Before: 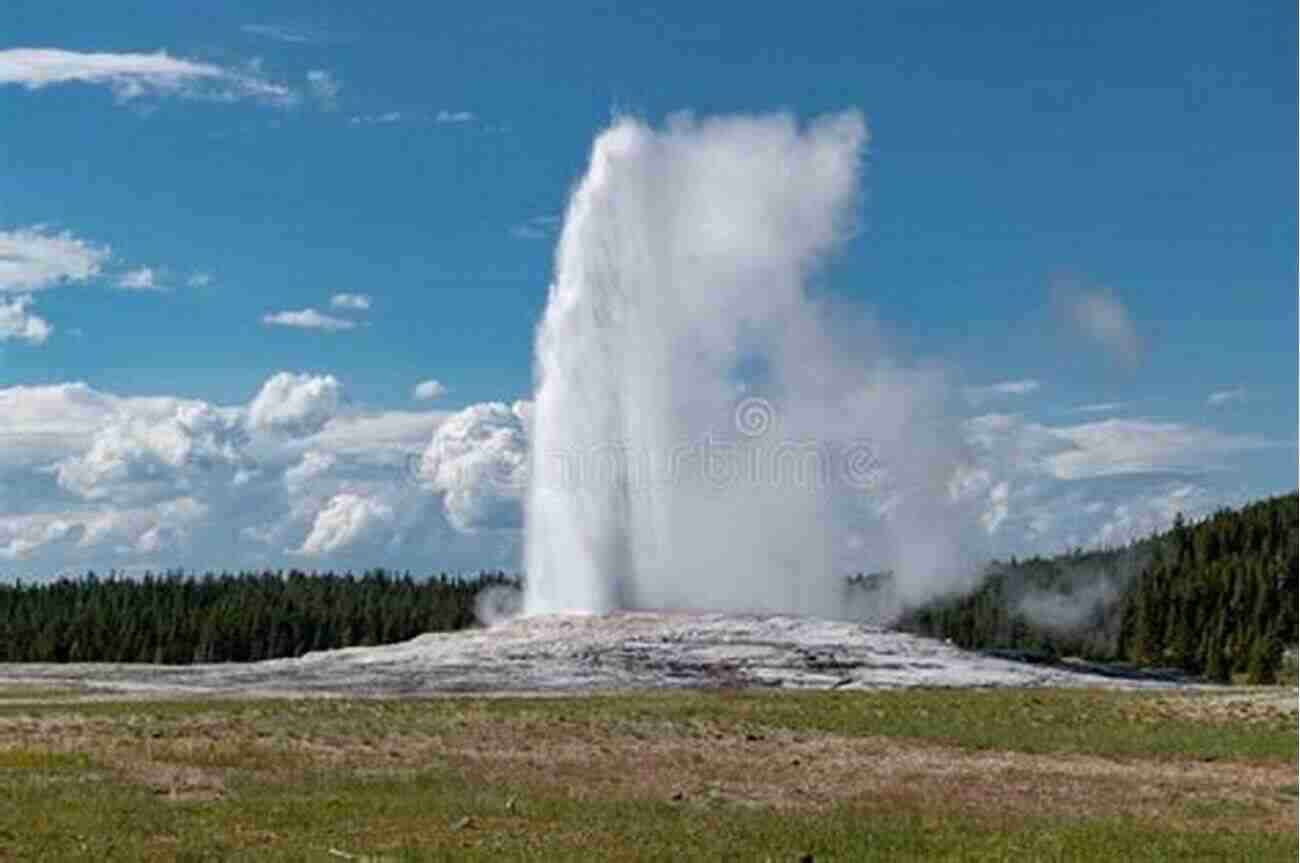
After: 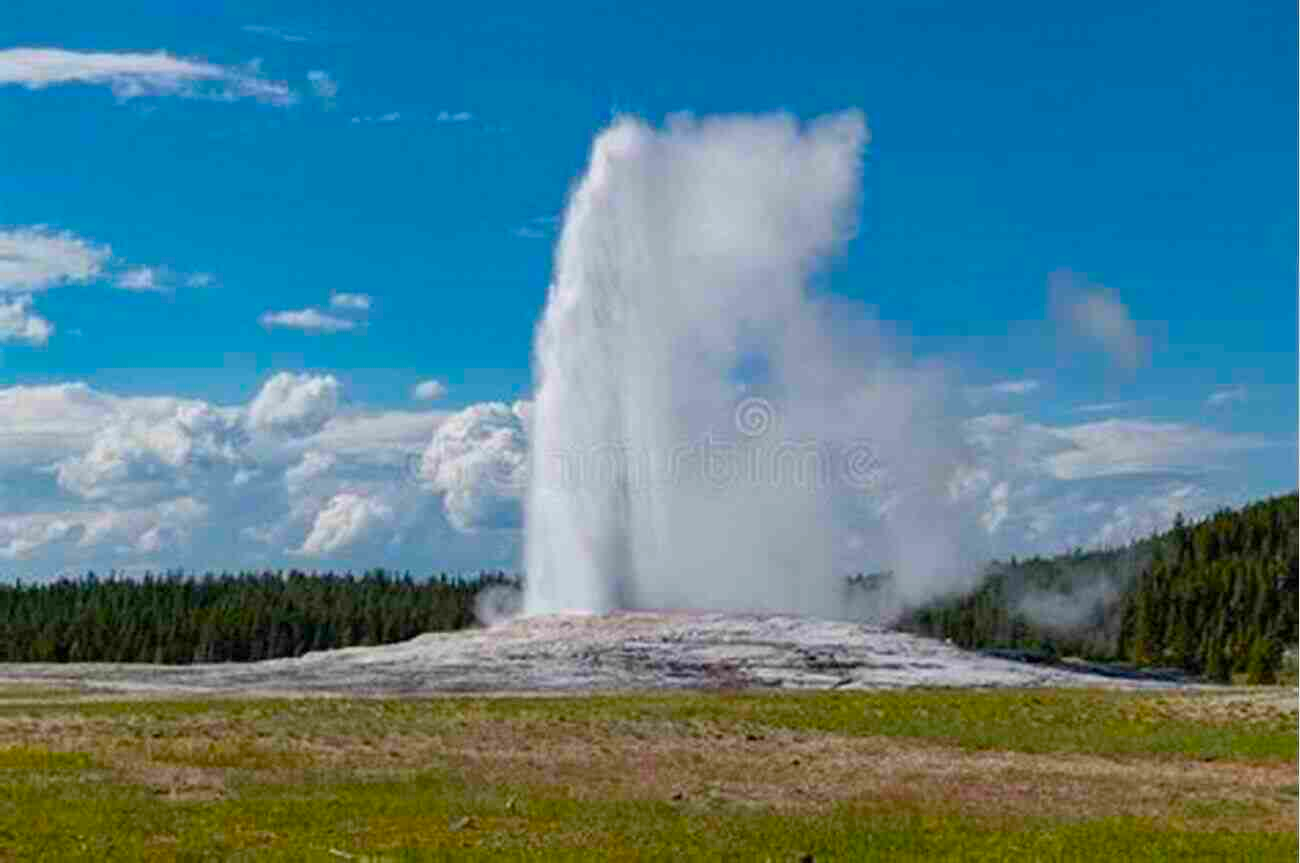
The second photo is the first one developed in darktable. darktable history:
color balance rgb: linear chroma grading › global chroma 15.032%, perceptual saturation grading › global saturation 25.71%, contrast -10.225%
